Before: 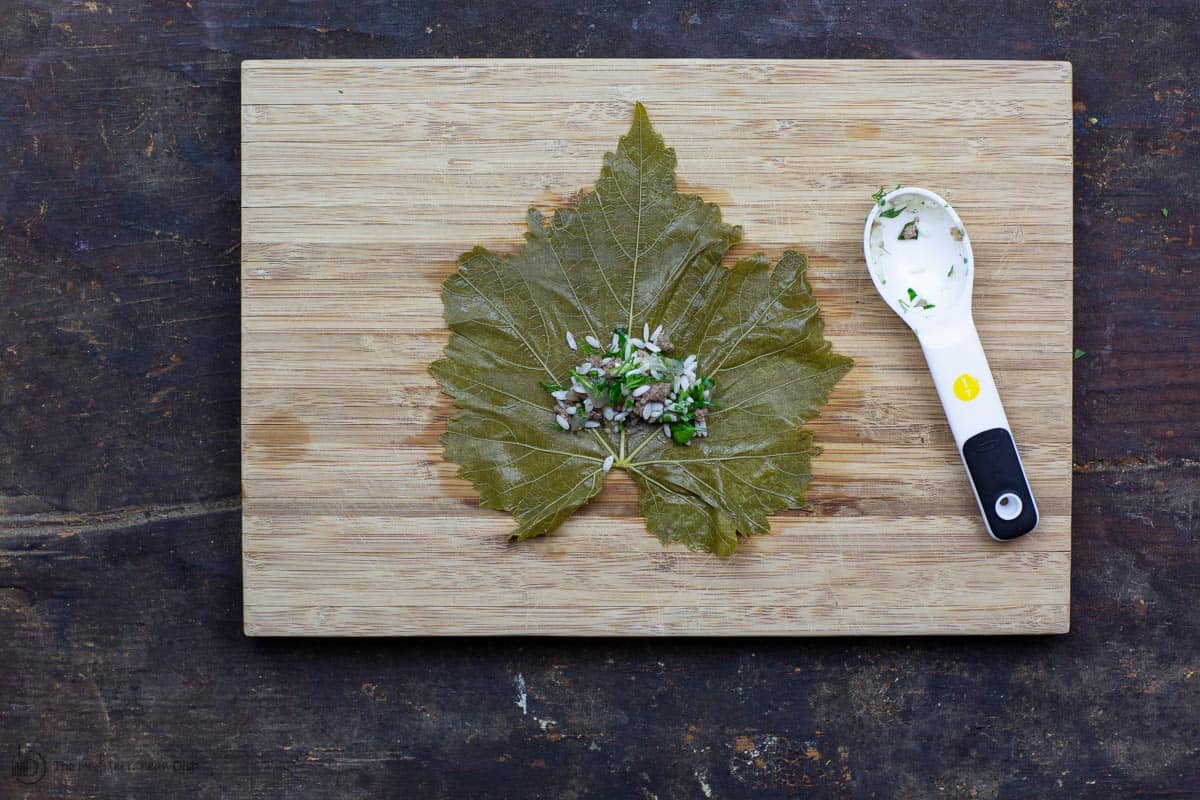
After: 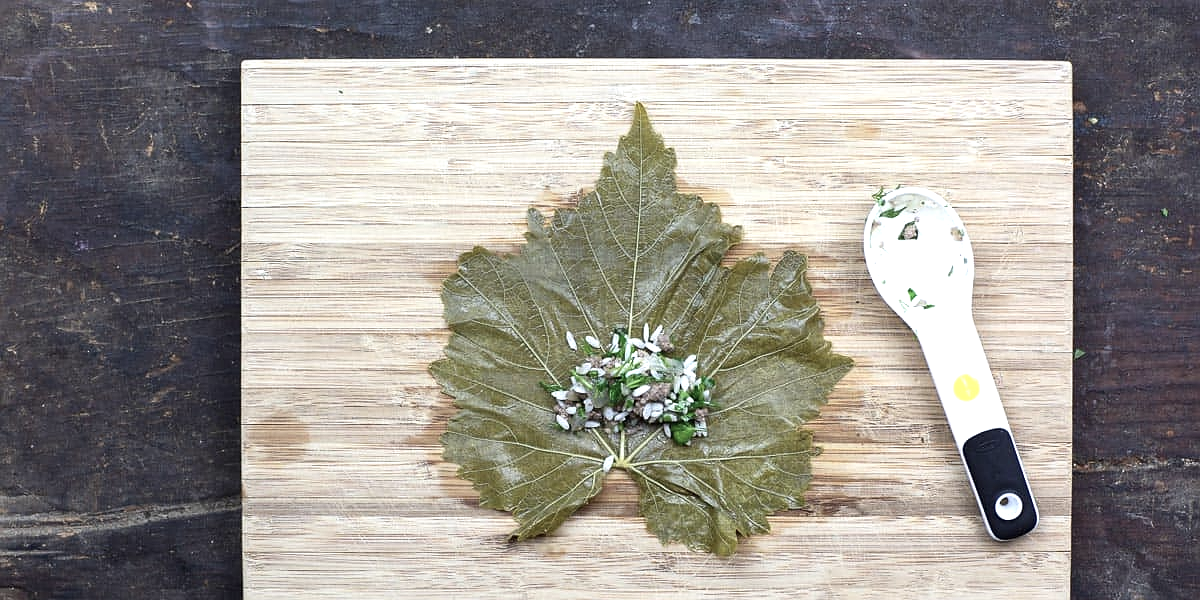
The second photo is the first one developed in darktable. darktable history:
crop: bottom 24.988%
exposure: exposure 0.781 EV, compensate highlight preservation false
contrast brightness saturation: contrast 0.1, saturation -0.36
sharpen: radius 1
